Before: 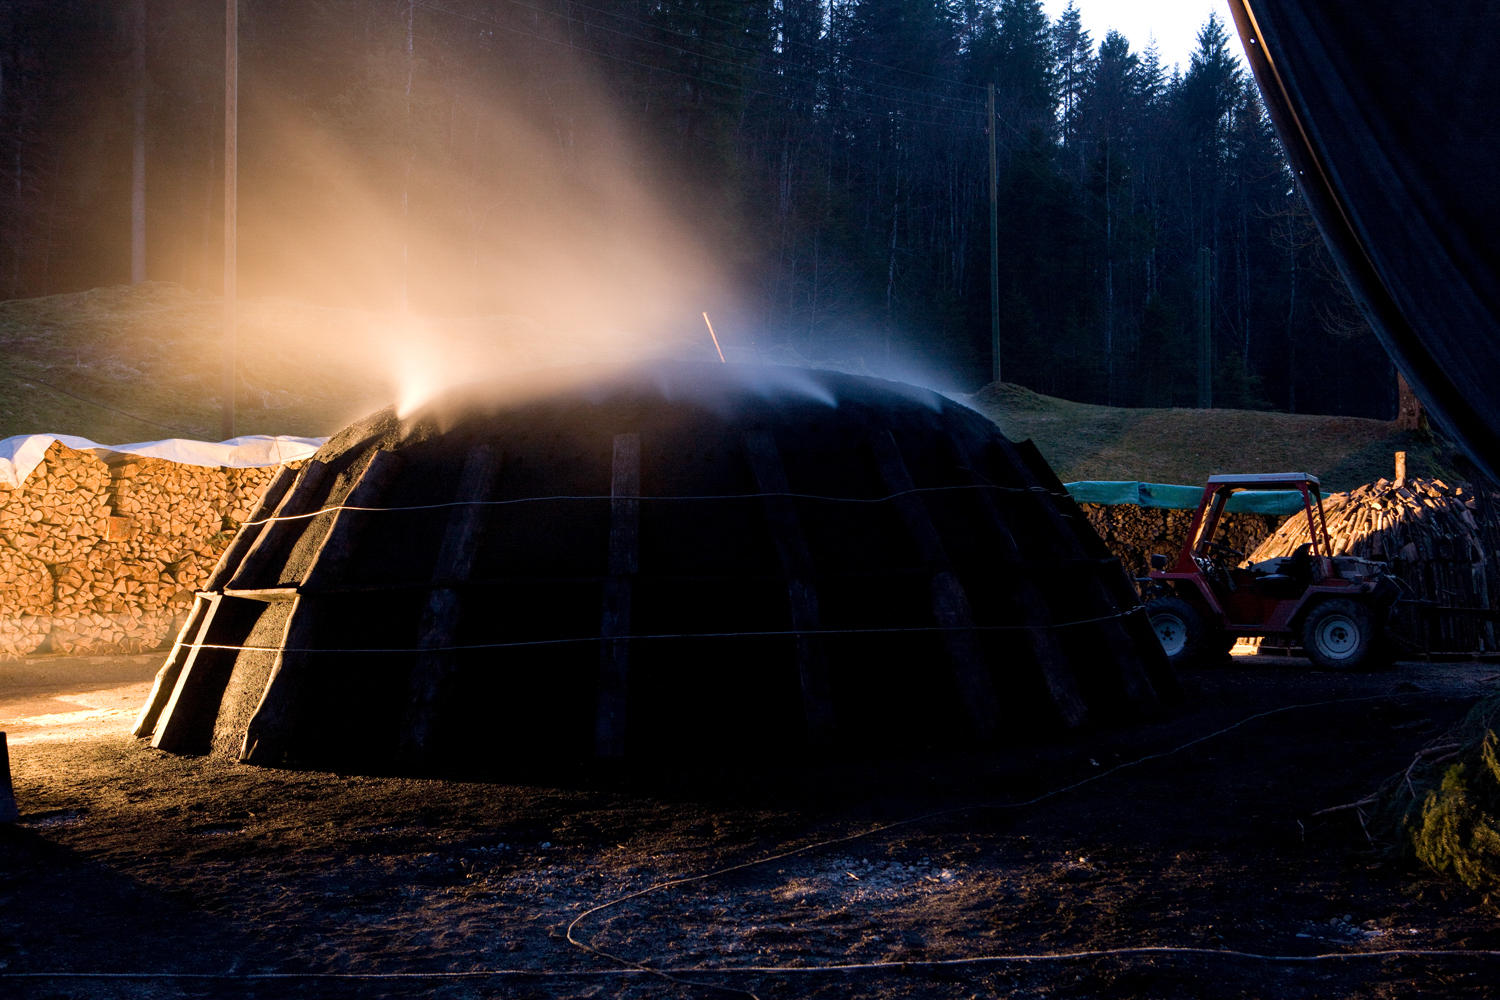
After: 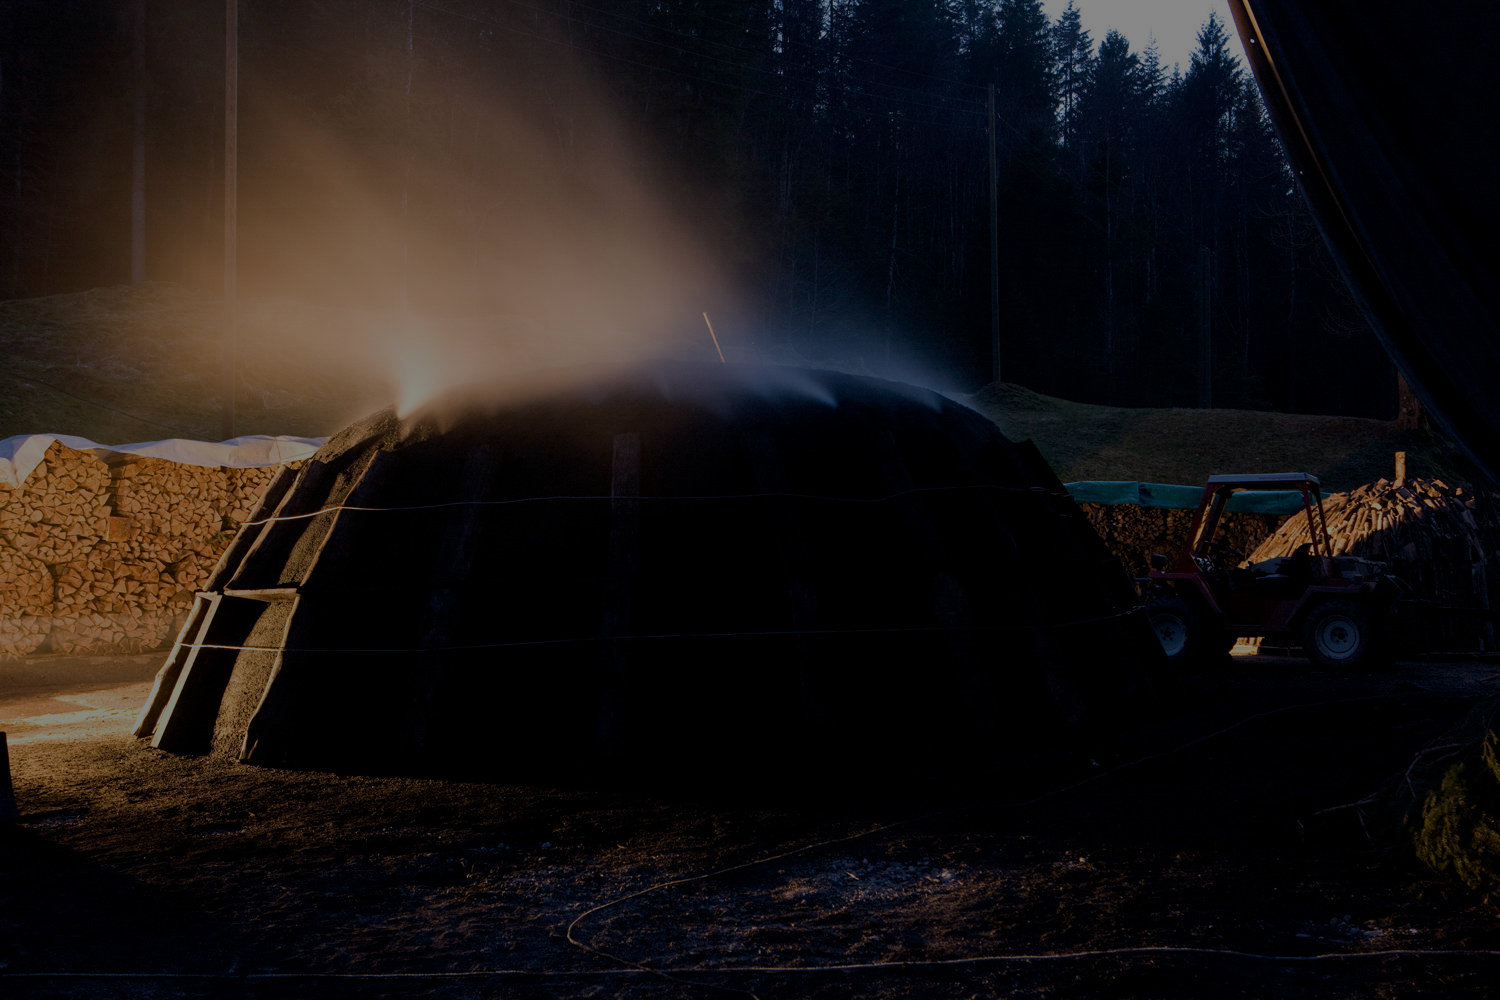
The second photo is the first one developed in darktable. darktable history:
exposure: exposure -2.028 EV, compensate highlight preservation false
